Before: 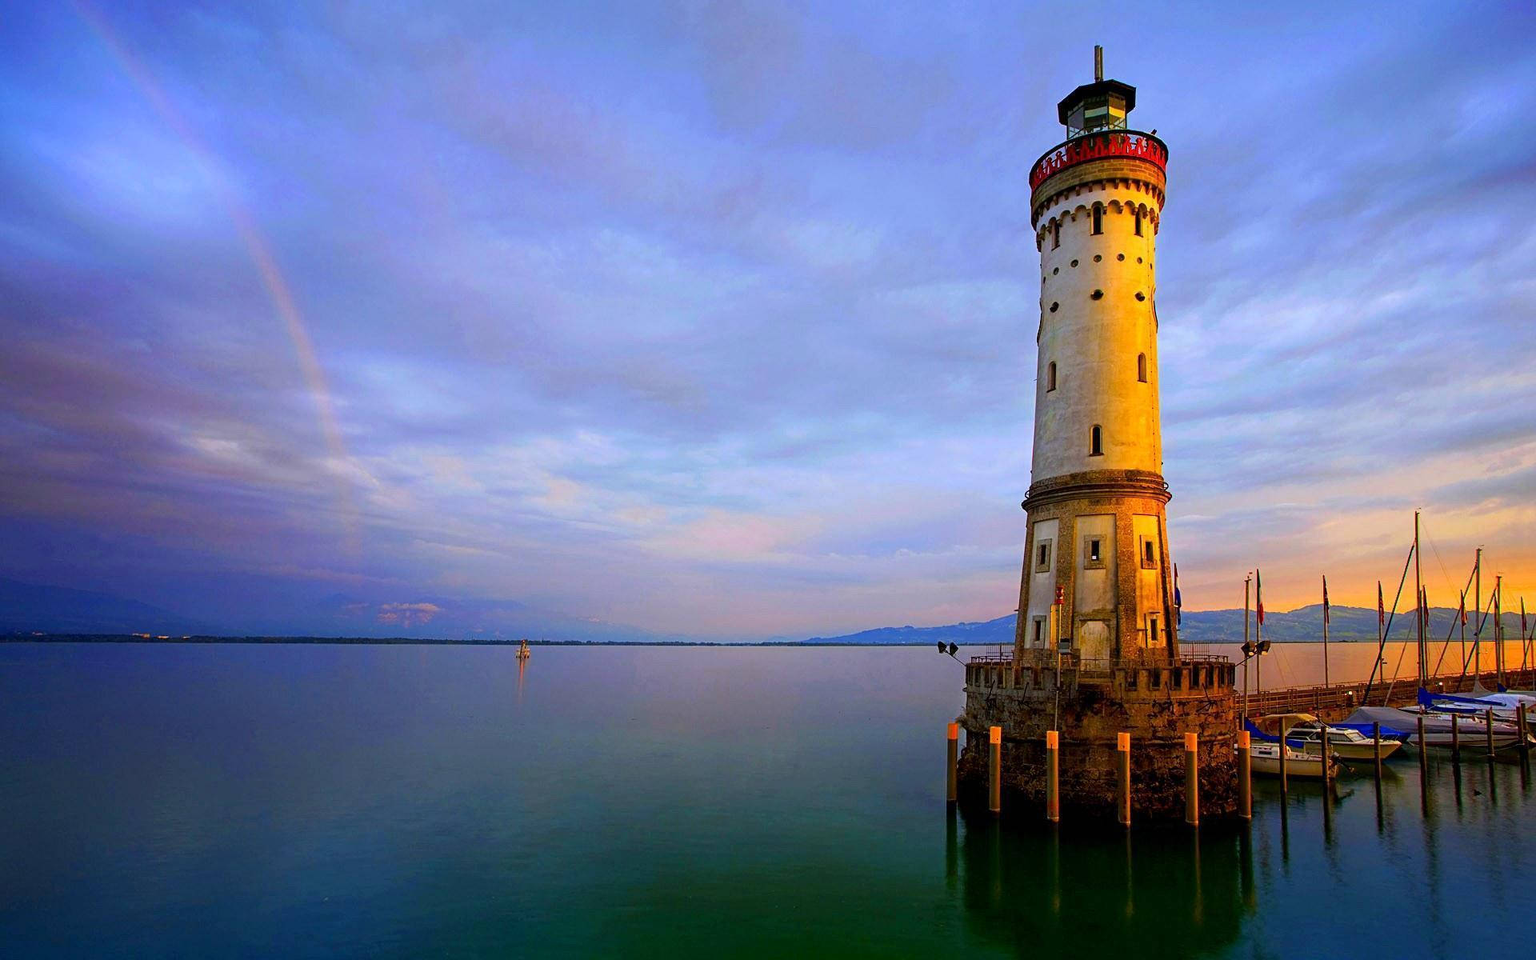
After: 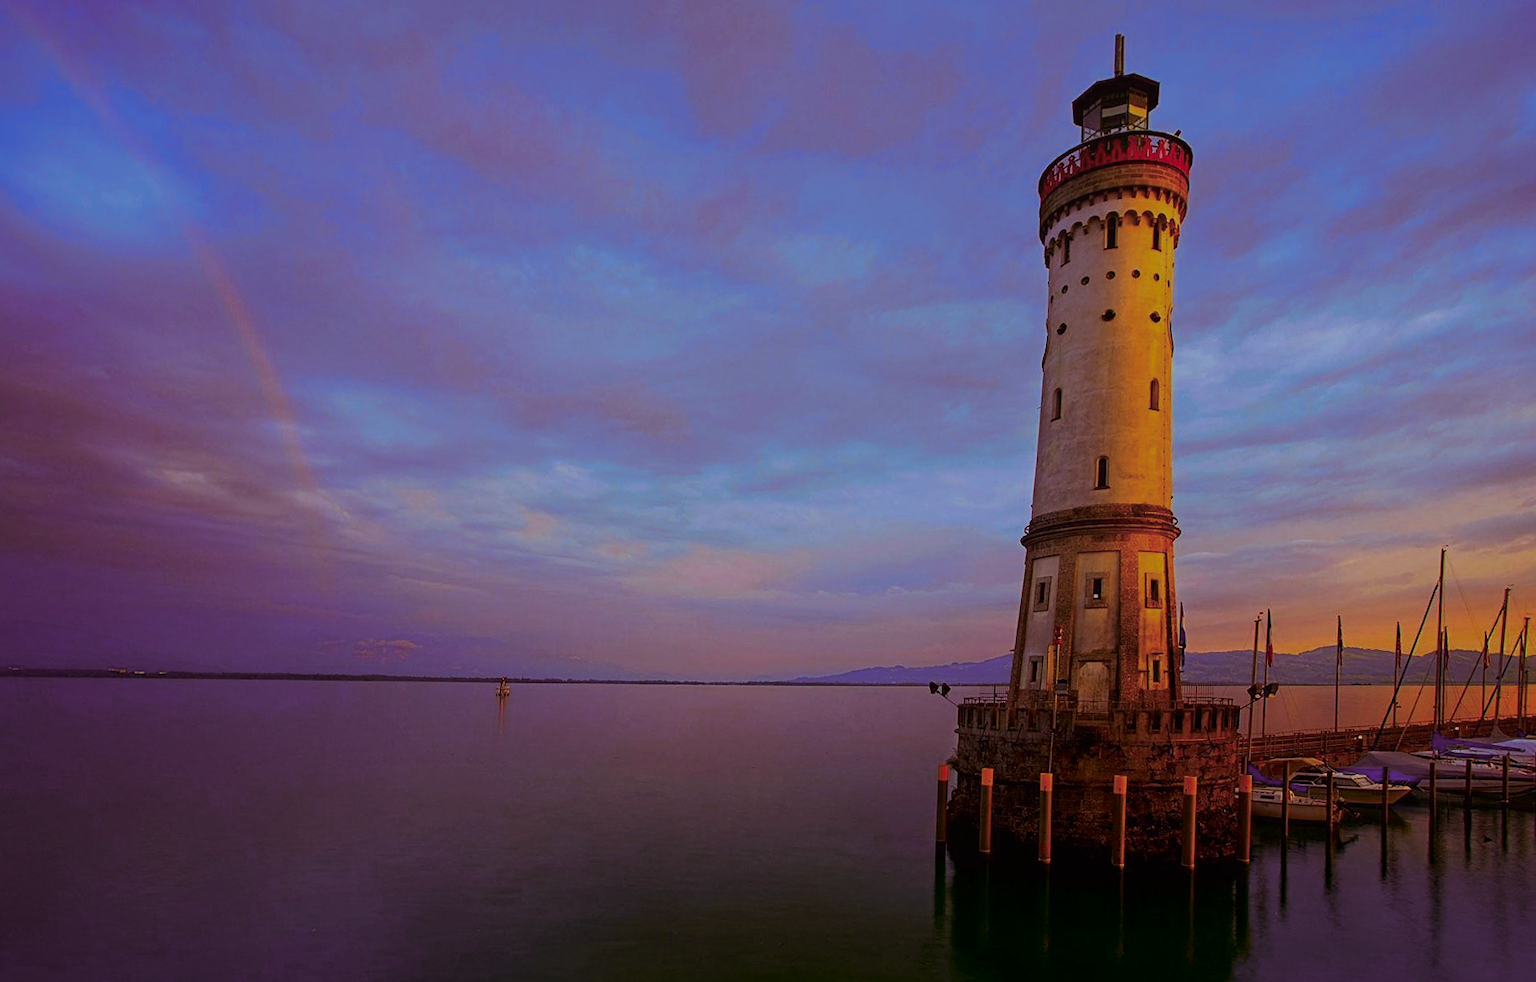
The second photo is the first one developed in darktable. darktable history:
tone equalizer: -8 EV 0.25 EV, -7 EV 0.417 EV, -6 EV 0.417 EV, -5 EV 0.25 EV, -3 EV -0.25 EV, -2 EV -0.417 EV, -1 EV -0.417 EV, +0 EV -0.25 EV, edges refinement/feathering 500, mask exposure compensation -1.57 EV, preserve details guided filter
rotate and perspective: rotation 0.074°, lens shift (vertical) 0.096, lens shift (horizontal) -0.041, crop left 0.043, crop right 0.952, crop top 0.024, crop bottom 0.979
contrast brightness saturation: brightness -0.2, saturation 0.08
contrast equalizer: y [[0.439, 0.44, 0.442, 0.457, 0.493, 0.498], [0.5 ×6], [0.5 ×6], [0 ×6], [0 ×6]], mix 0.59
split-toning: highlights › hue 298.8°, highlights › saturation 0.73, compress 41.76%
